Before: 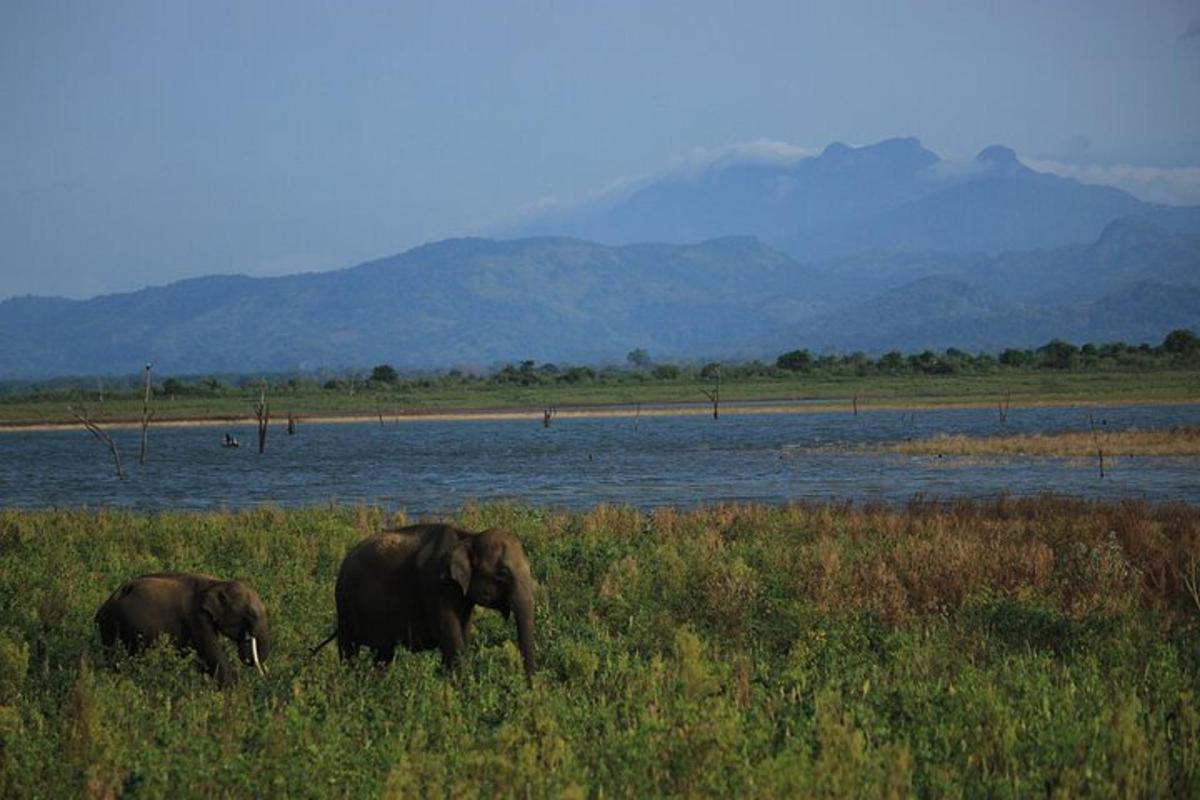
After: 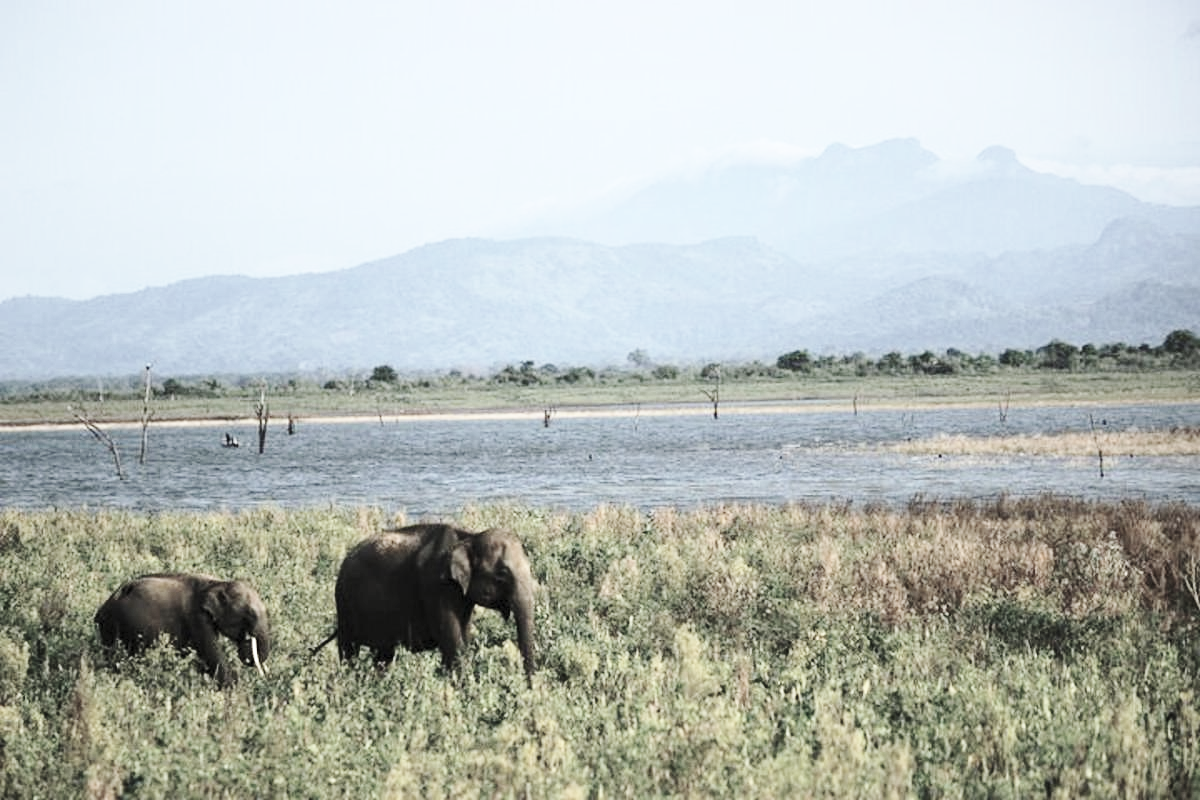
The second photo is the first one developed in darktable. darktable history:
color correction: highlights b* 0.055, saturation 0.294
base curve: curves: ch0 [(0, 0) (0.028, 0.03) (0.121, 0.232) (0.46, 0.748) (0.859, 0.968) (1, 1)], preserve colors none
contrast brightness saturation: contrast 0.199, brightness 0.157, saturation 0.226
exposure: black level correction 0.001, exposure 0.96 EV, compensate highlight preservation false
